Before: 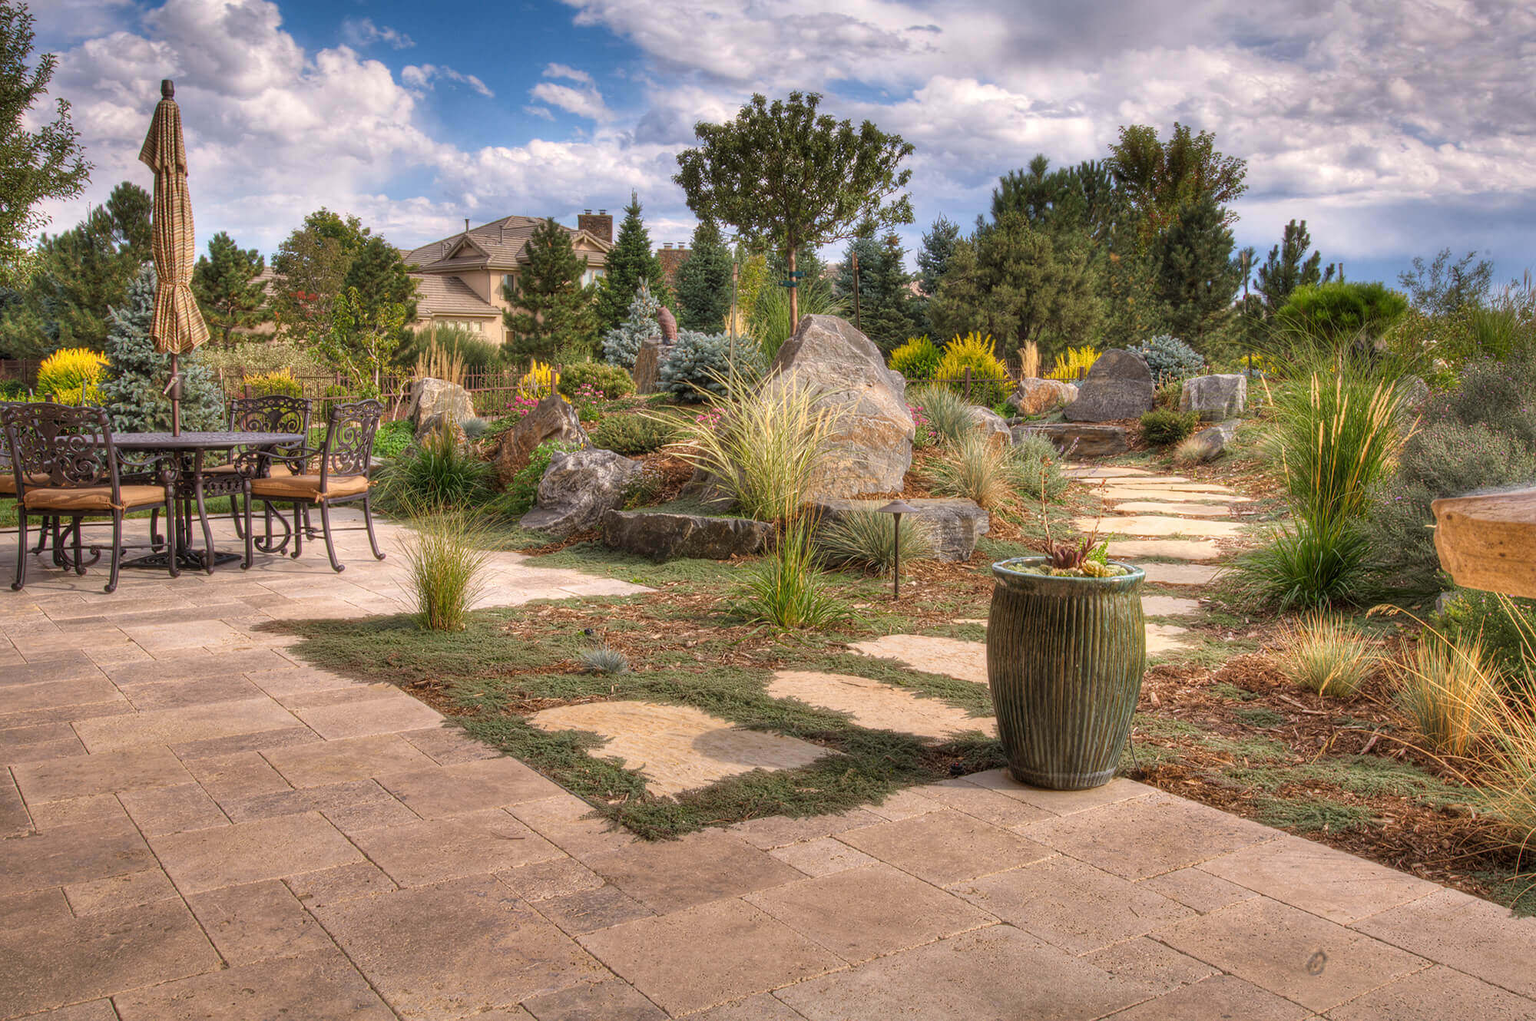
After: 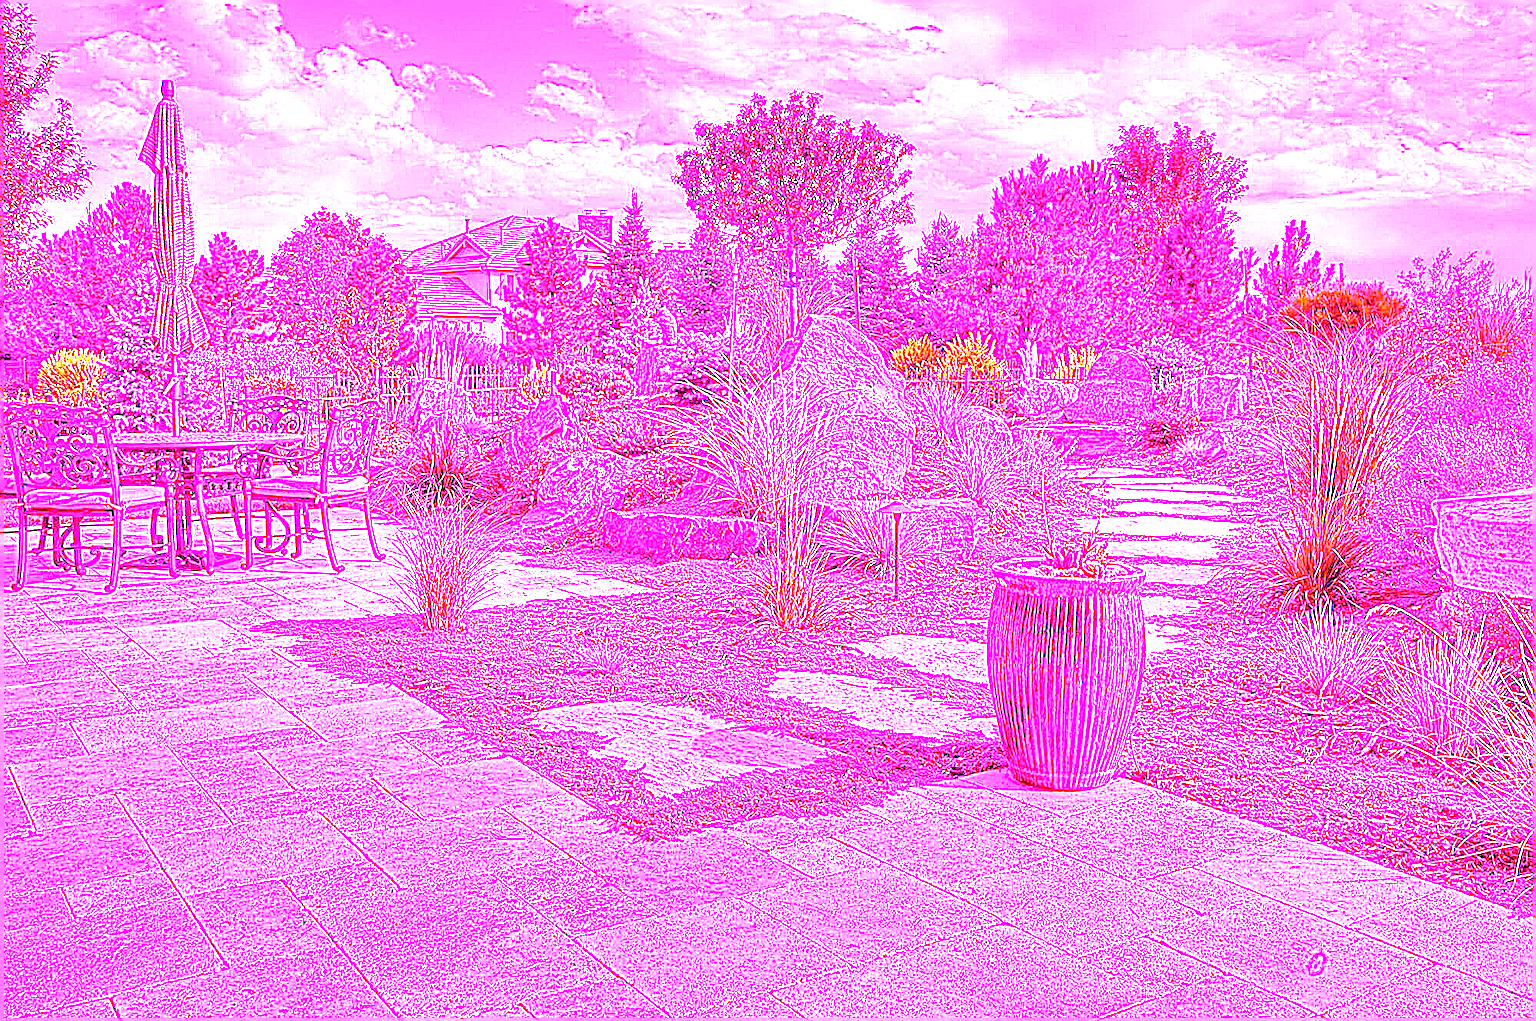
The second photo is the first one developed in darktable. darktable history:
exposure: black level correction 0, exposure 0.5 EV, compensate exposure bias true, compensate highlight preservation false
white balance: red 8, blue 8
sharpen: on, module defaults
